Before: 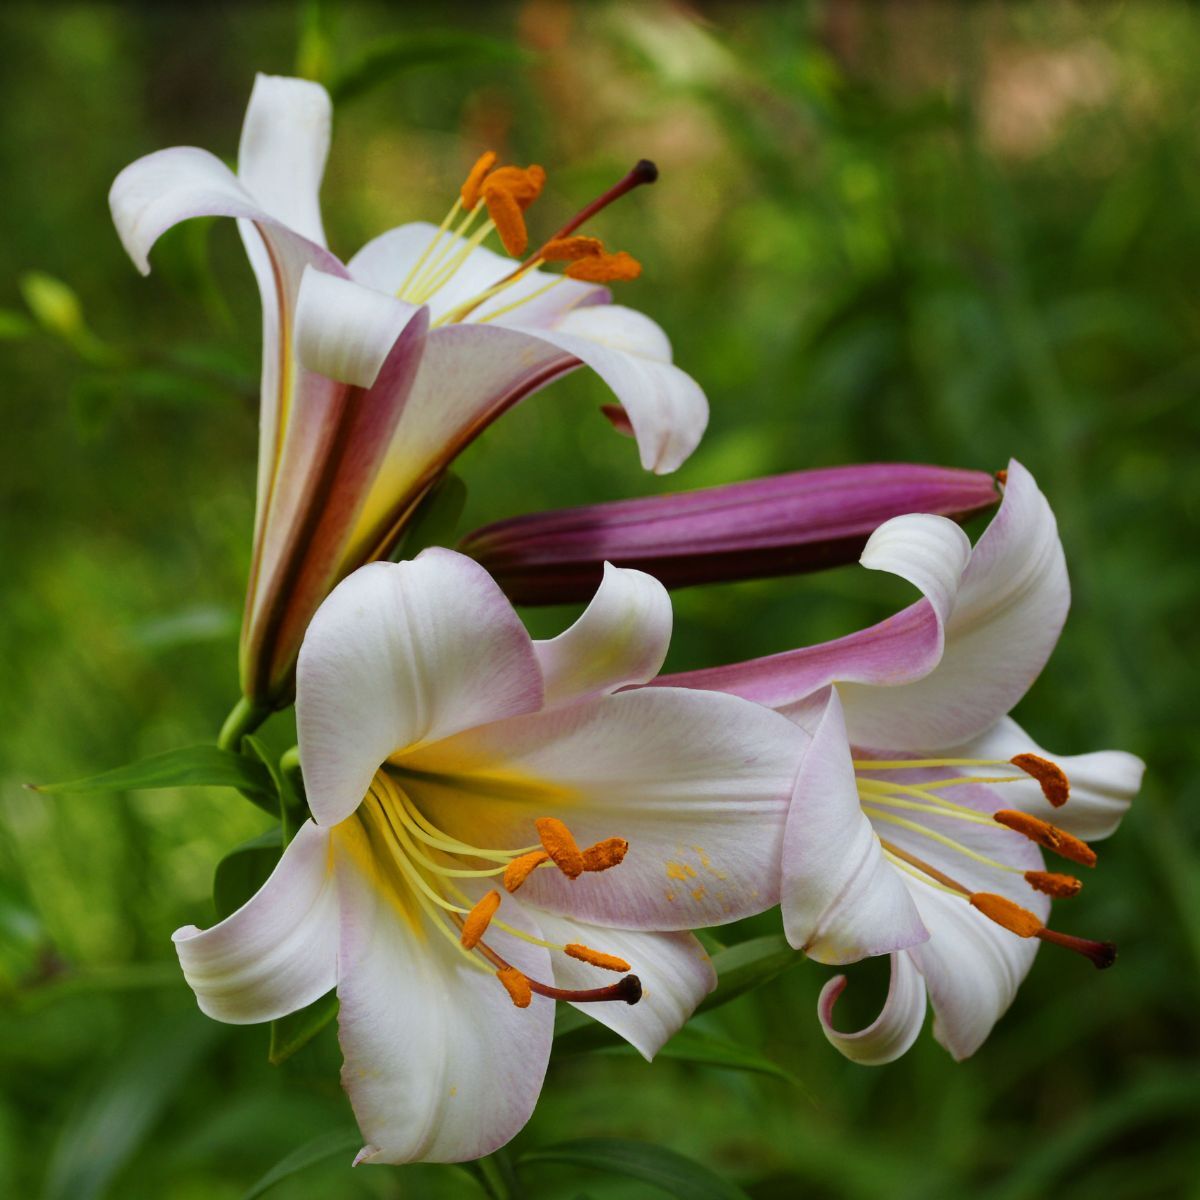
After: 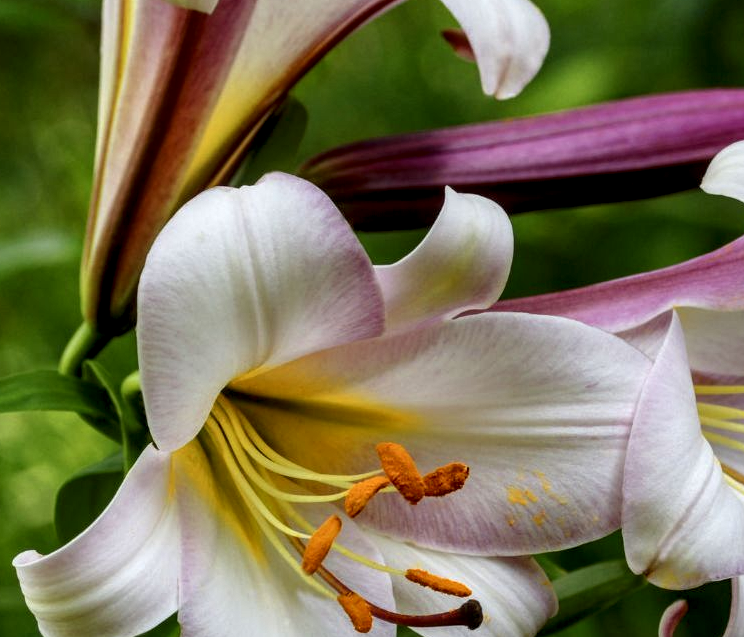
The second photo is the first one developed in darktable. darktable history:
crop: left 13.312%, top 31.28%, right 24.627%, bottom 15.582%
local contrast: detail 160%
